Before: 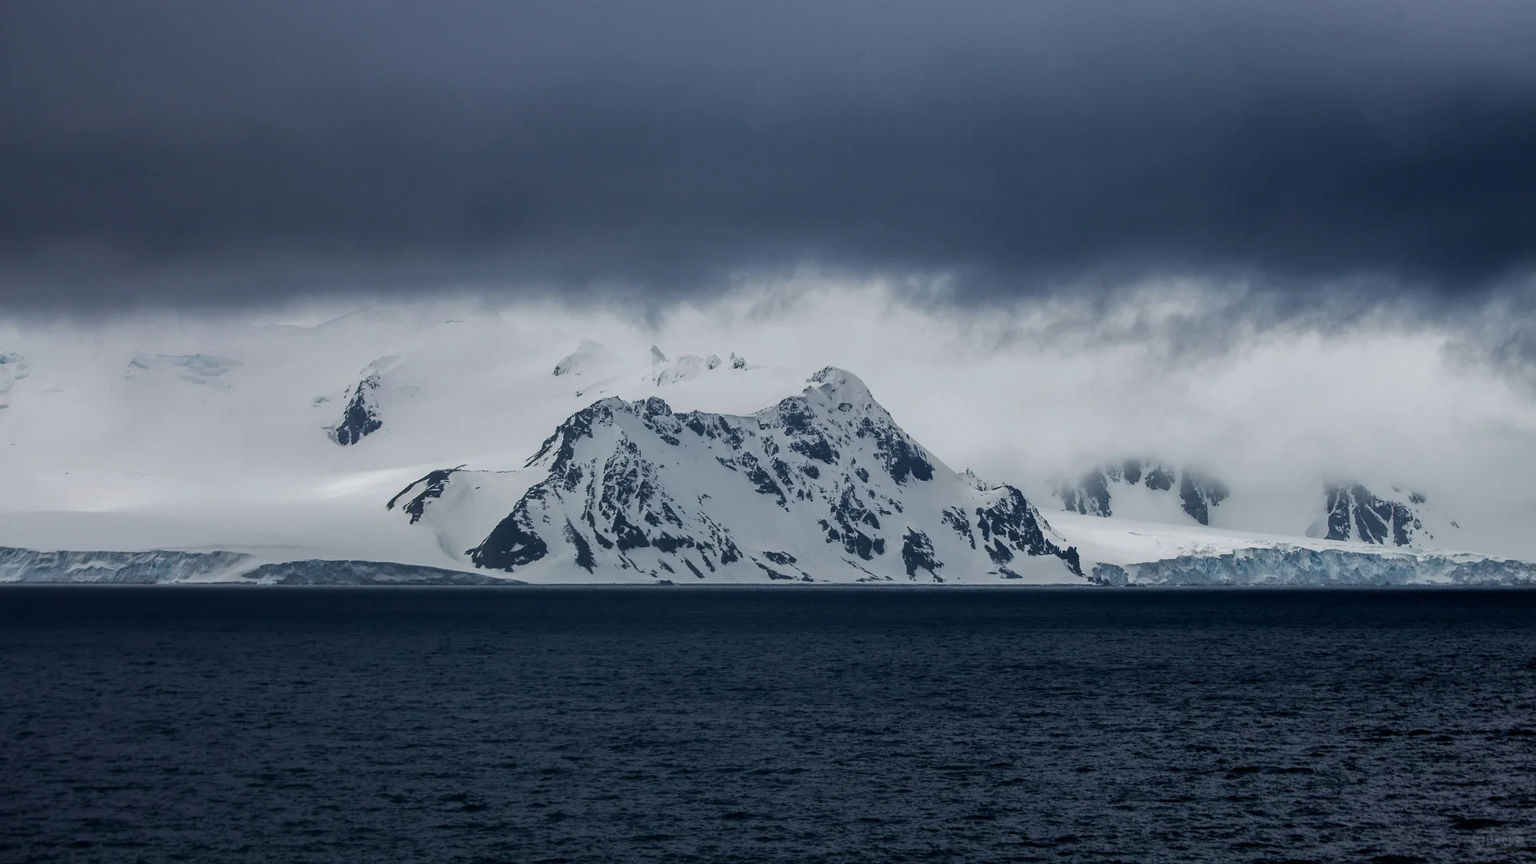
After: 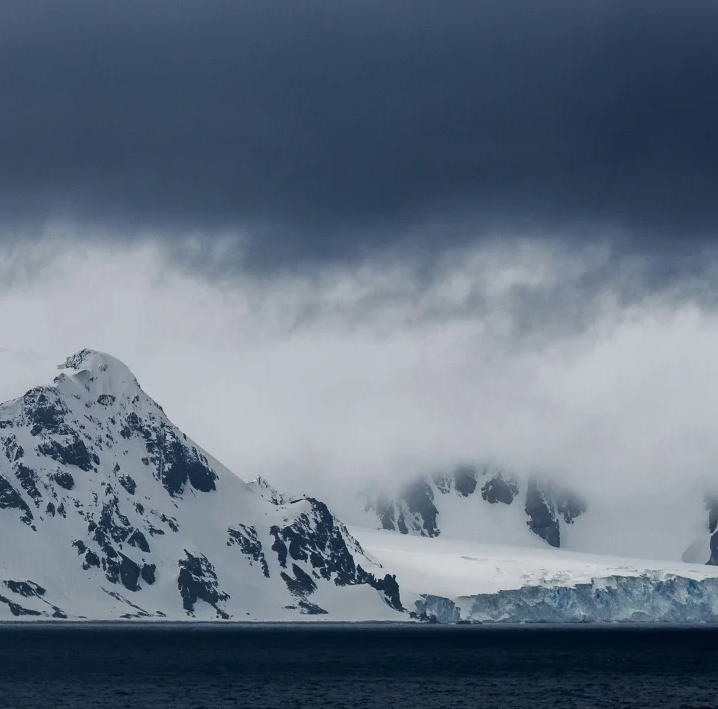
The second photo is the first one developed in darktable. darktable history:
crop and rotate: left 49.505%, top 10.148%, right 13.066%, bottom 24.156%
